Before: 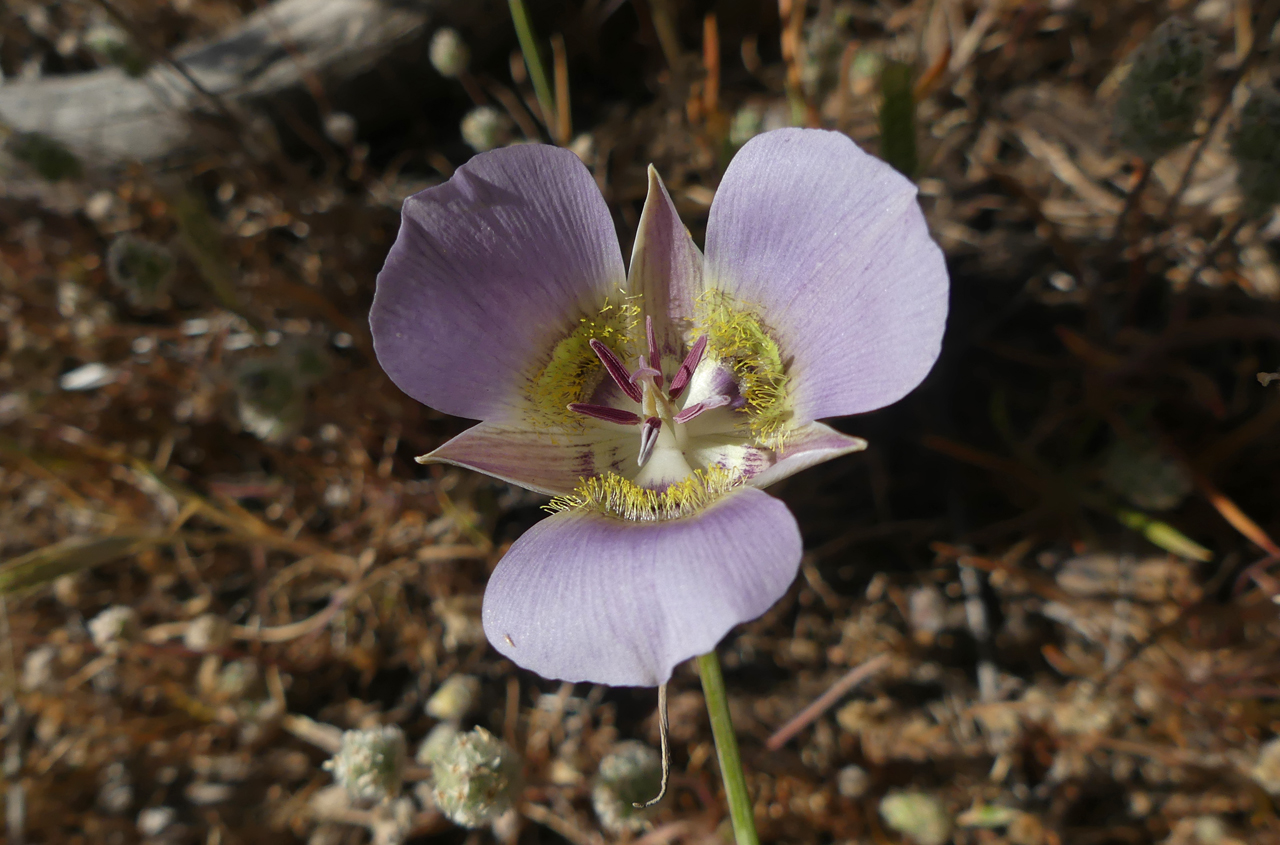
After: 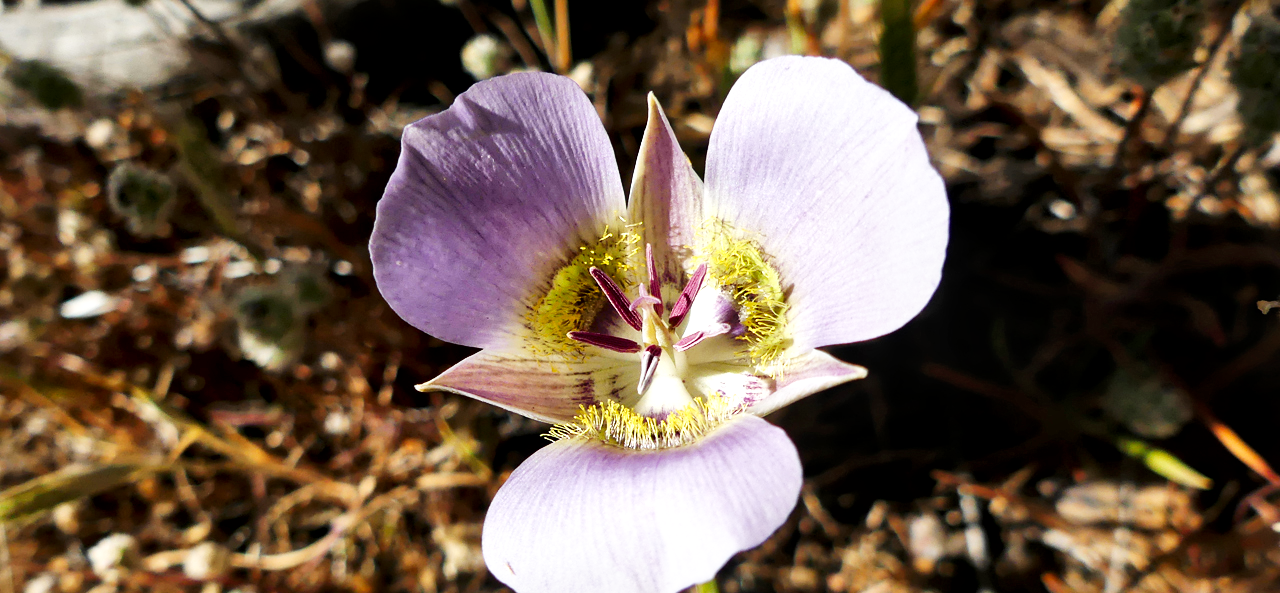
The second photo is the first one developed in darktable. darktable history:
crop and rotate: top 8.525%, bottom 21.239%
base curve: curves: ch0 [(0, 0) (0.007, 0.004) (0.027, 0.03) (0.046, 0.07) (0.207, 0.54) (0.442, 0.872) (0.673, 0.972) (1, 1)], preserve colors none
tone equalizer: on, module defaults
local contrast: mode bilateral grid, contrast 24, coarseness 59, detail 152%, midtone range 0.2
